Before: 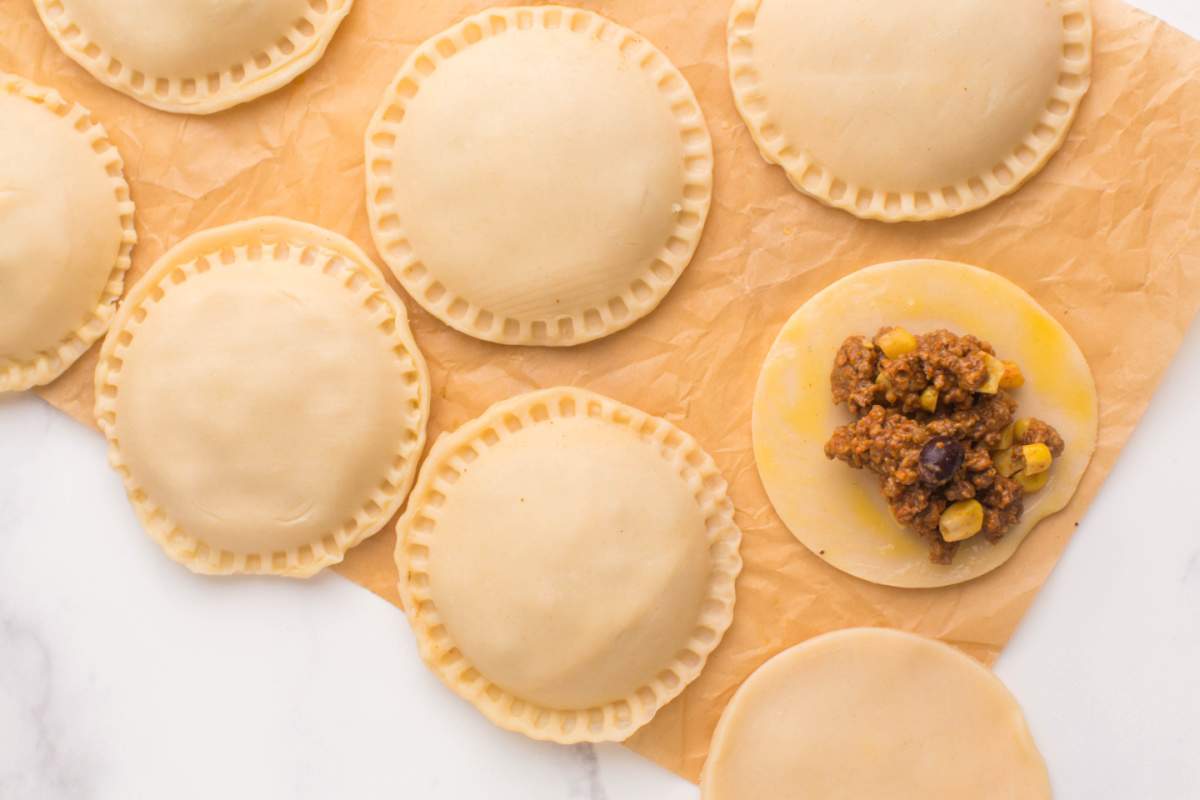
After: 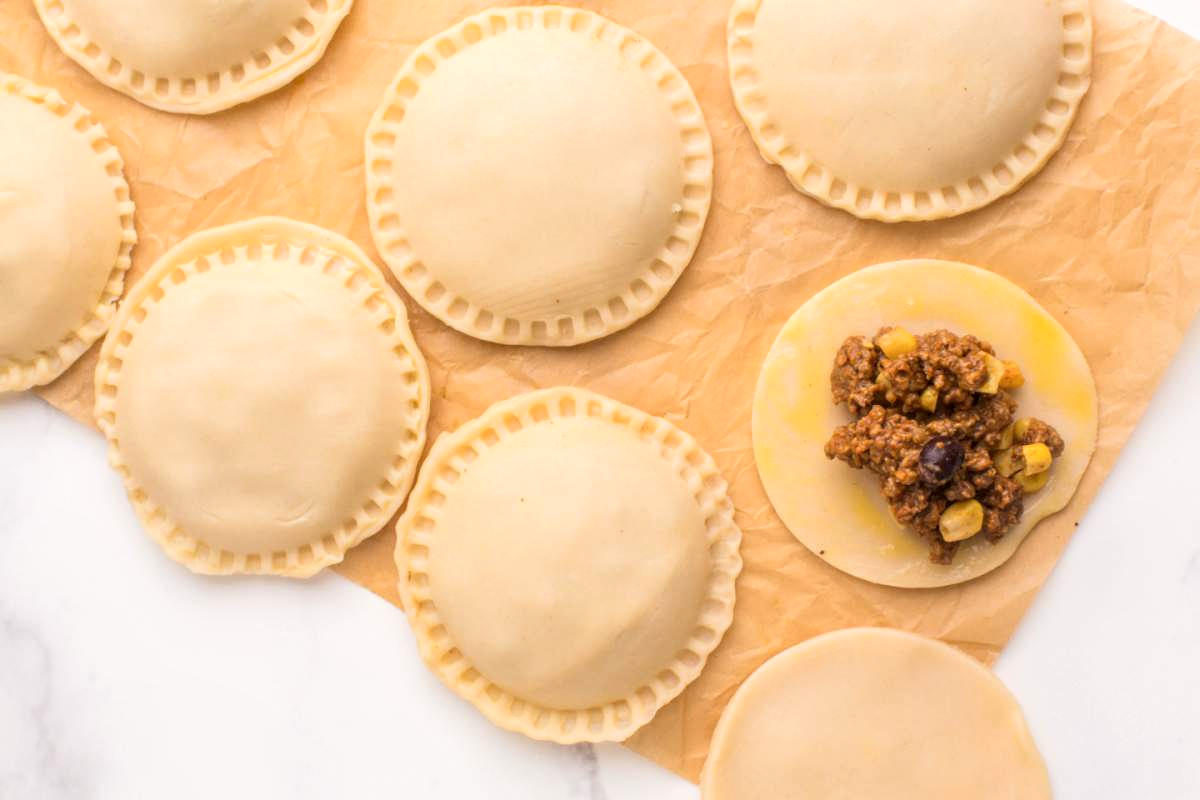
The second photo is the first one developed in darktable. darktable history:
local contrast: on, module defaults
contrast brightness saturation: contrast 0.15, brightness 0.05
